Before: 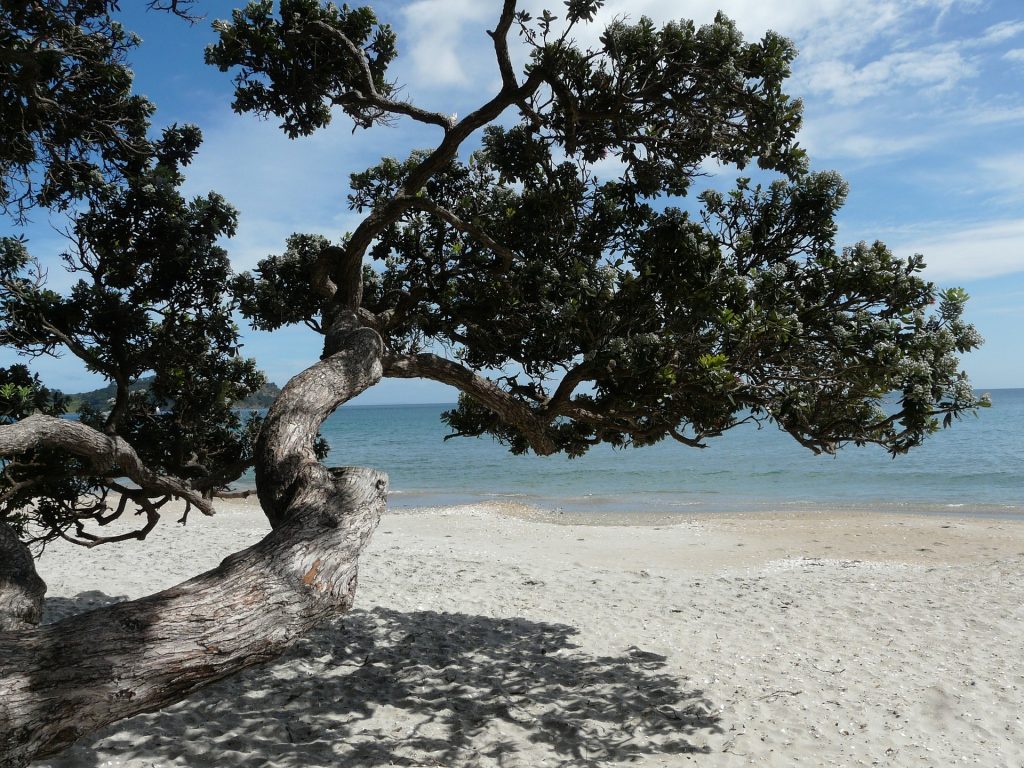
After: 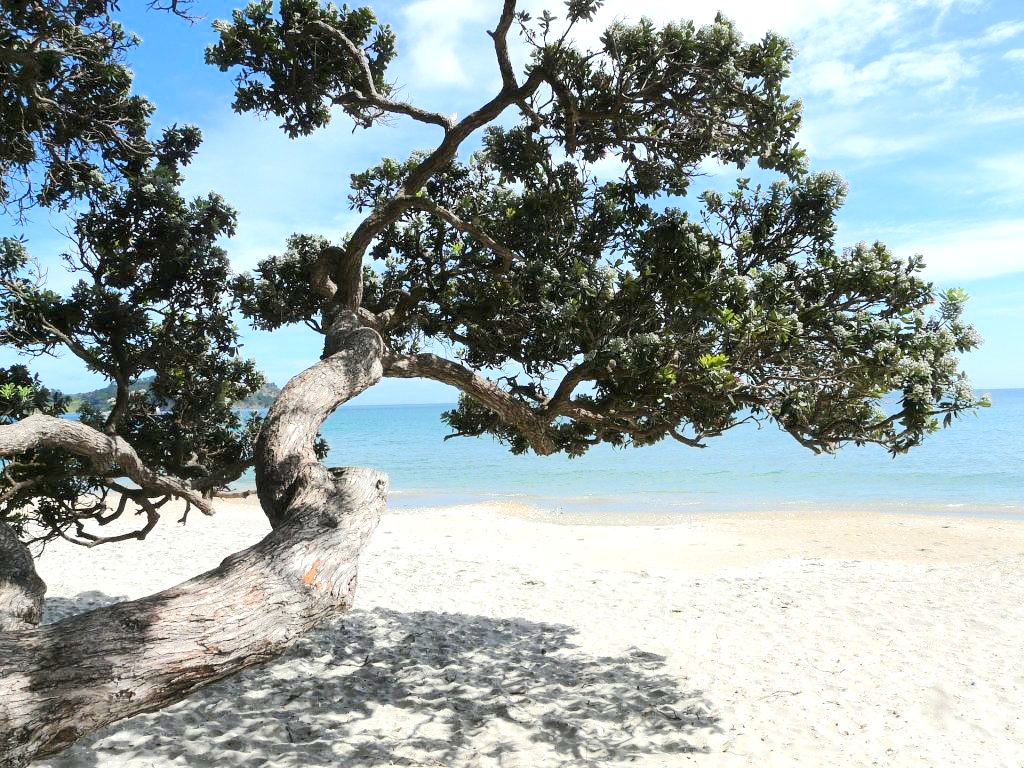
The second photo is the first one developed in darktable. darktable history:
tone equalizer: -8 EV 1.99 EV, -7 EV 1.97 EV, -6 EV 1.98 EV, -5 EV 2 EV, -4 EV 1.97 EV, -3 EV 1.48 EV, -2 EV 0.989 EV, -1 EV 0.507 EV, edges refinement/feathering 500, mask exposure compensation -1.57 EV, preserve details no
